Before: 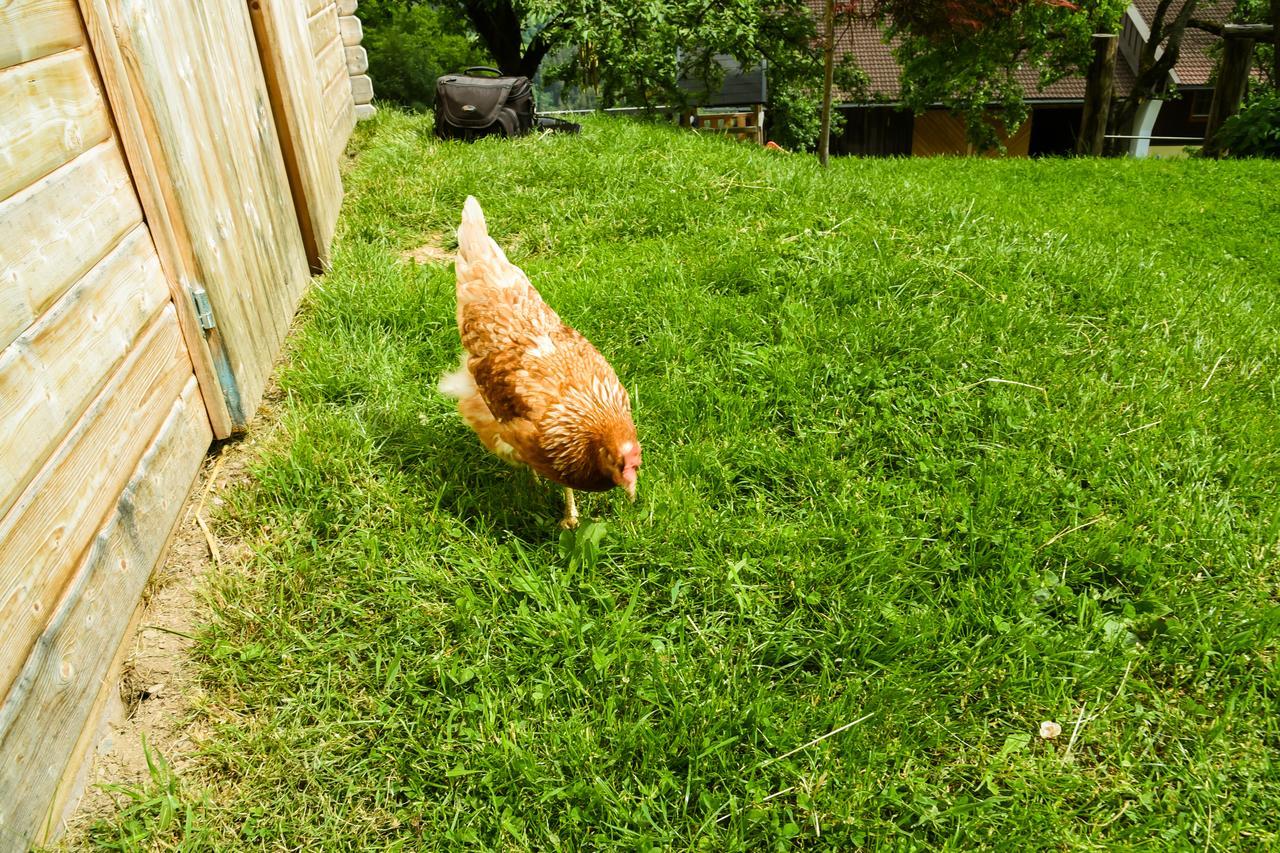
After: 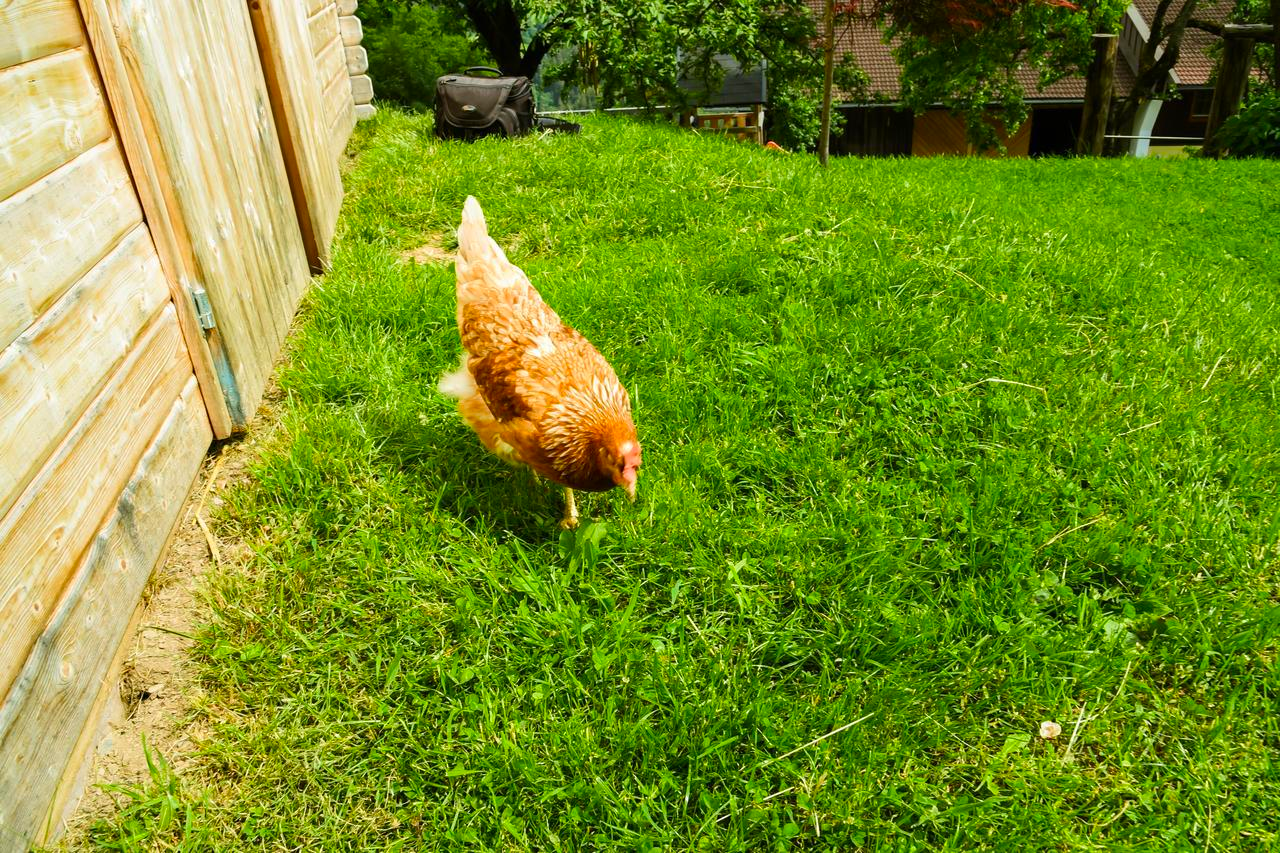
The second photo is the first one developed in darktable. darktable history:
color correction: highlights b* 0.022, saturation 1.26
